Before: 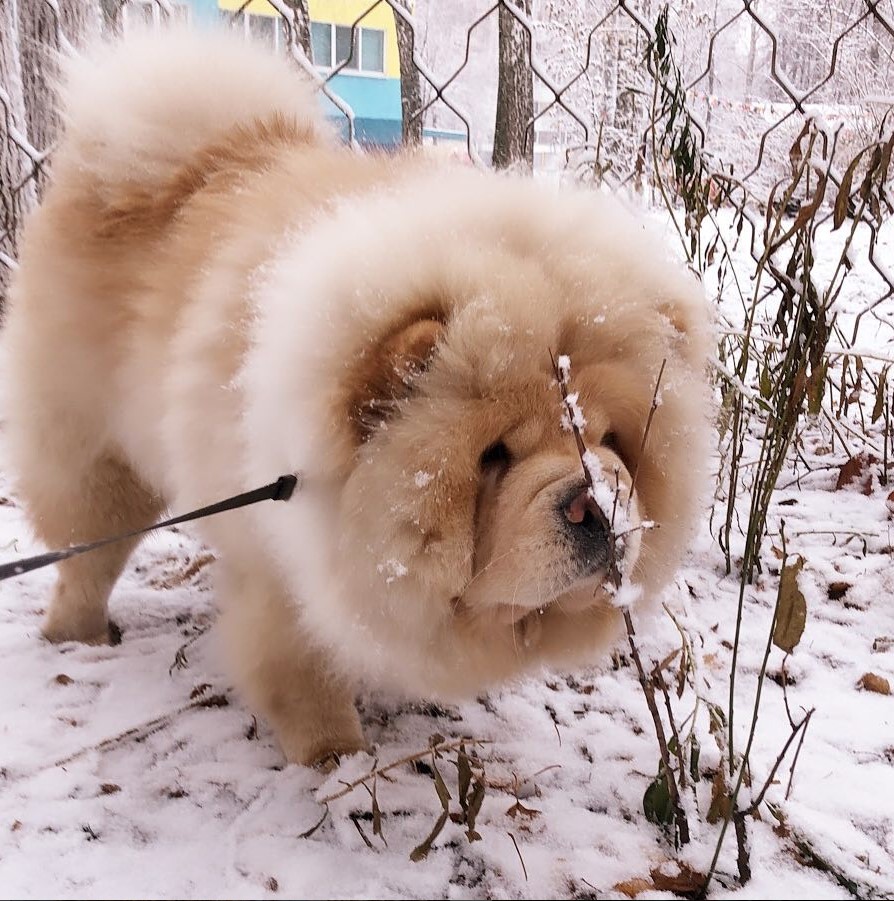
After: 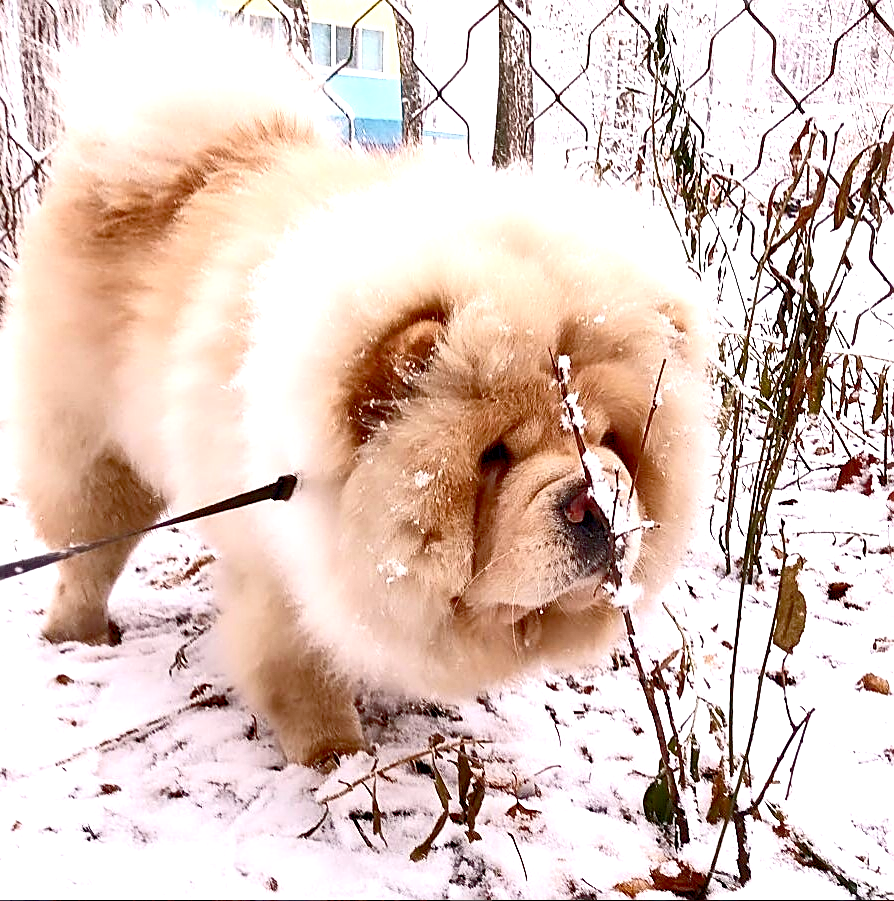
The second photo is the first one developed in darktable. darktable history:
color balance rgb: perceptual saturation grading › global saturation 20%, perceptual saturation grading › highlights -49.098%, perceptual saturation grading › shadows 24.75%, global vibrance 20%
tone curve: curves: ch0 [(0, 0) (0.003, 0.013) (0.011, 0.02) (0.025, 0.037) (0.044, 0.068) (0.069, 0.108) (0.1, 0.138) (0.136, 0.168) (0.177, 0.203) (0.224, 0.241) (0.277, 0.281) (0.335, 0.328) (0.399, 0.382) (0.468, 0.448) (0.543, 0.519) (0.623, 0.603) (0.709, 0.705) (0.801, 0.808) (0.898, 0.903) (1, 1)], color space Lab, linked channels, preserve colors none
levels: mode automatic, levels [0.044, 0.416, 0.908]
contrast brightness saturation: contrast 0.2, brightness -0.103, saturation 0.098
exposure: black level correction 0.001, exposure 0.963 EV, compensate exposure bias true, compensate highlight preservation false
sharpen: on, module defaults
haze removal: strength 0.103, compatibility mode true, adaptive false
